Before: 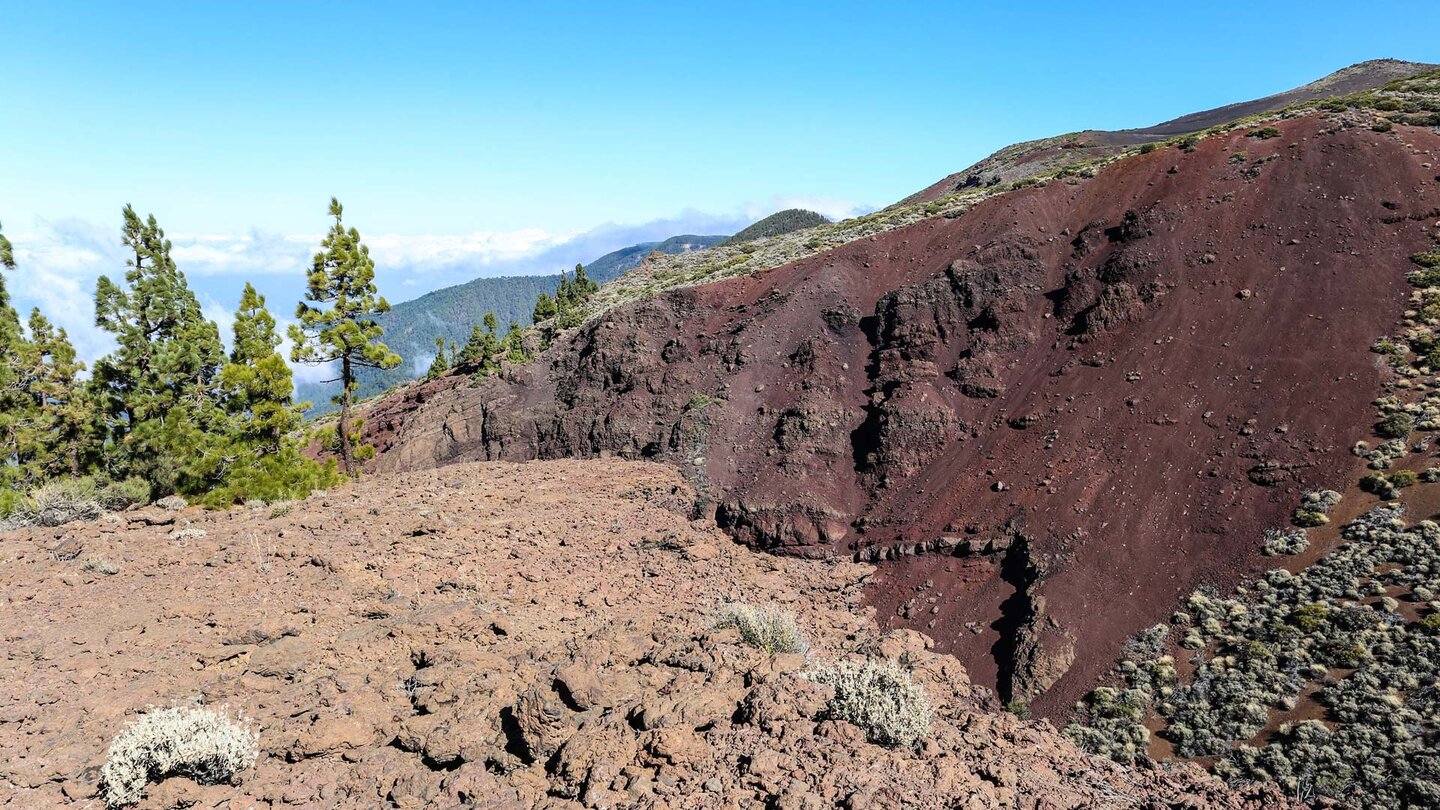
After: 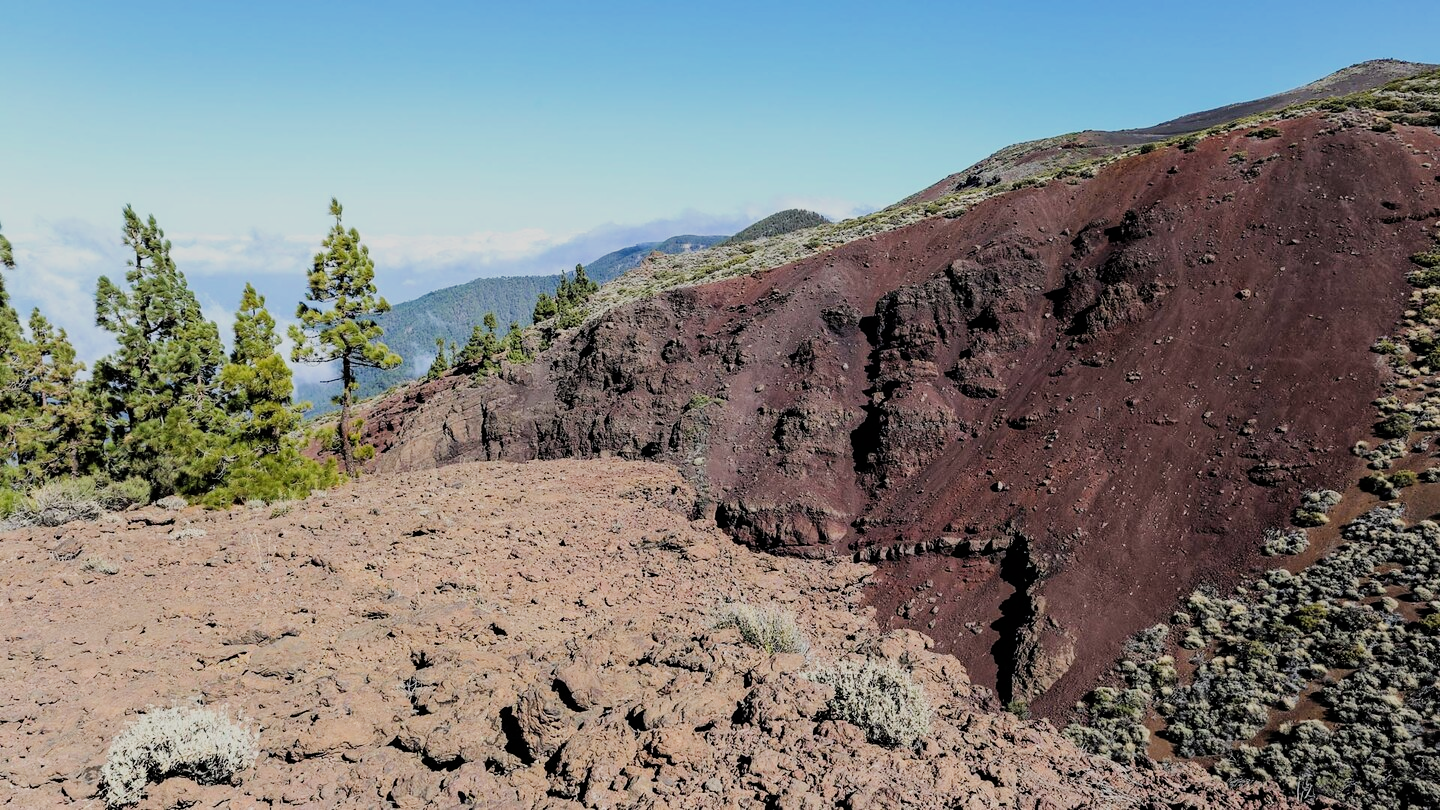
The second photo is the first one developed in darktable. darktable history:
filmic rgb: black relative exposure -7.65 EV, white relative exposure 4.56 EV, threshold 5.96 EV, hardness 3.61, contrast 1.059, enable highlight reconstruction true
tone equalizer: on, module defaults
